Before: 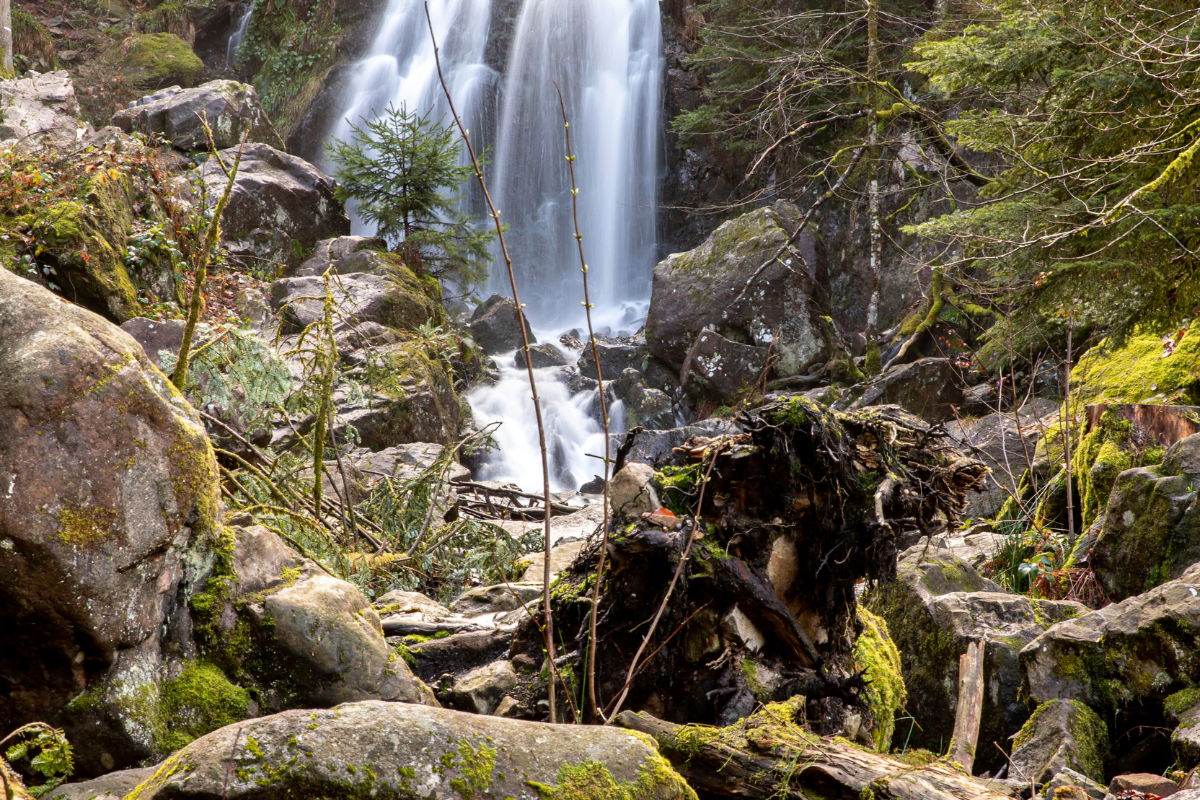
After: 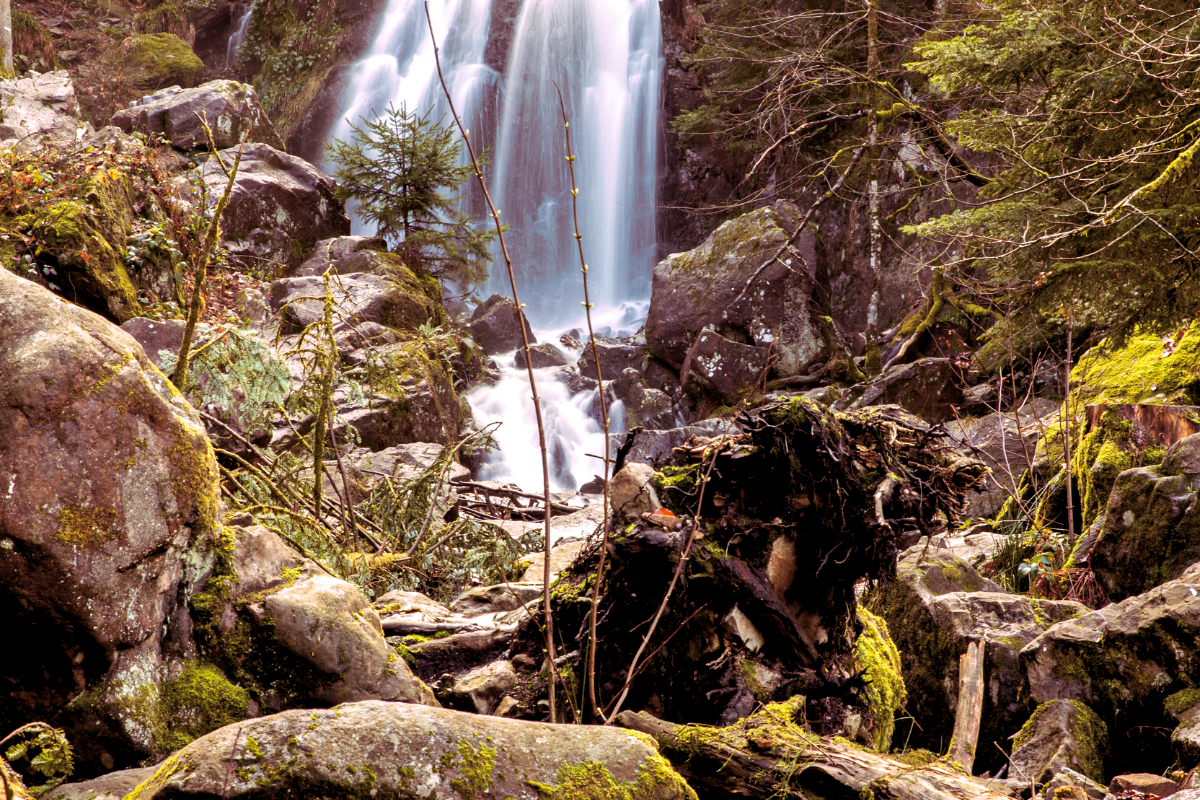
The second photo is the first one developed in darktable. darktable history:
color balance rgb: shadows lift › chroma 1%, shadows lift › hue 240.84°, highlights gain › chroma 2%, highlights gain › hue 73.2°, global offset › luminance -0.5%, perceptual saturation grading › global saturation 20%, perceptual saturation grading › highlights -25%, perceptual saturation grading › shadows 50%, global vibrance 15%
exposure: exposure 0.191 EV, compensate highlight preservation false
split-toning: highlights › hue 298.8°, highlights › saturation 0.73, compress 41.76%
